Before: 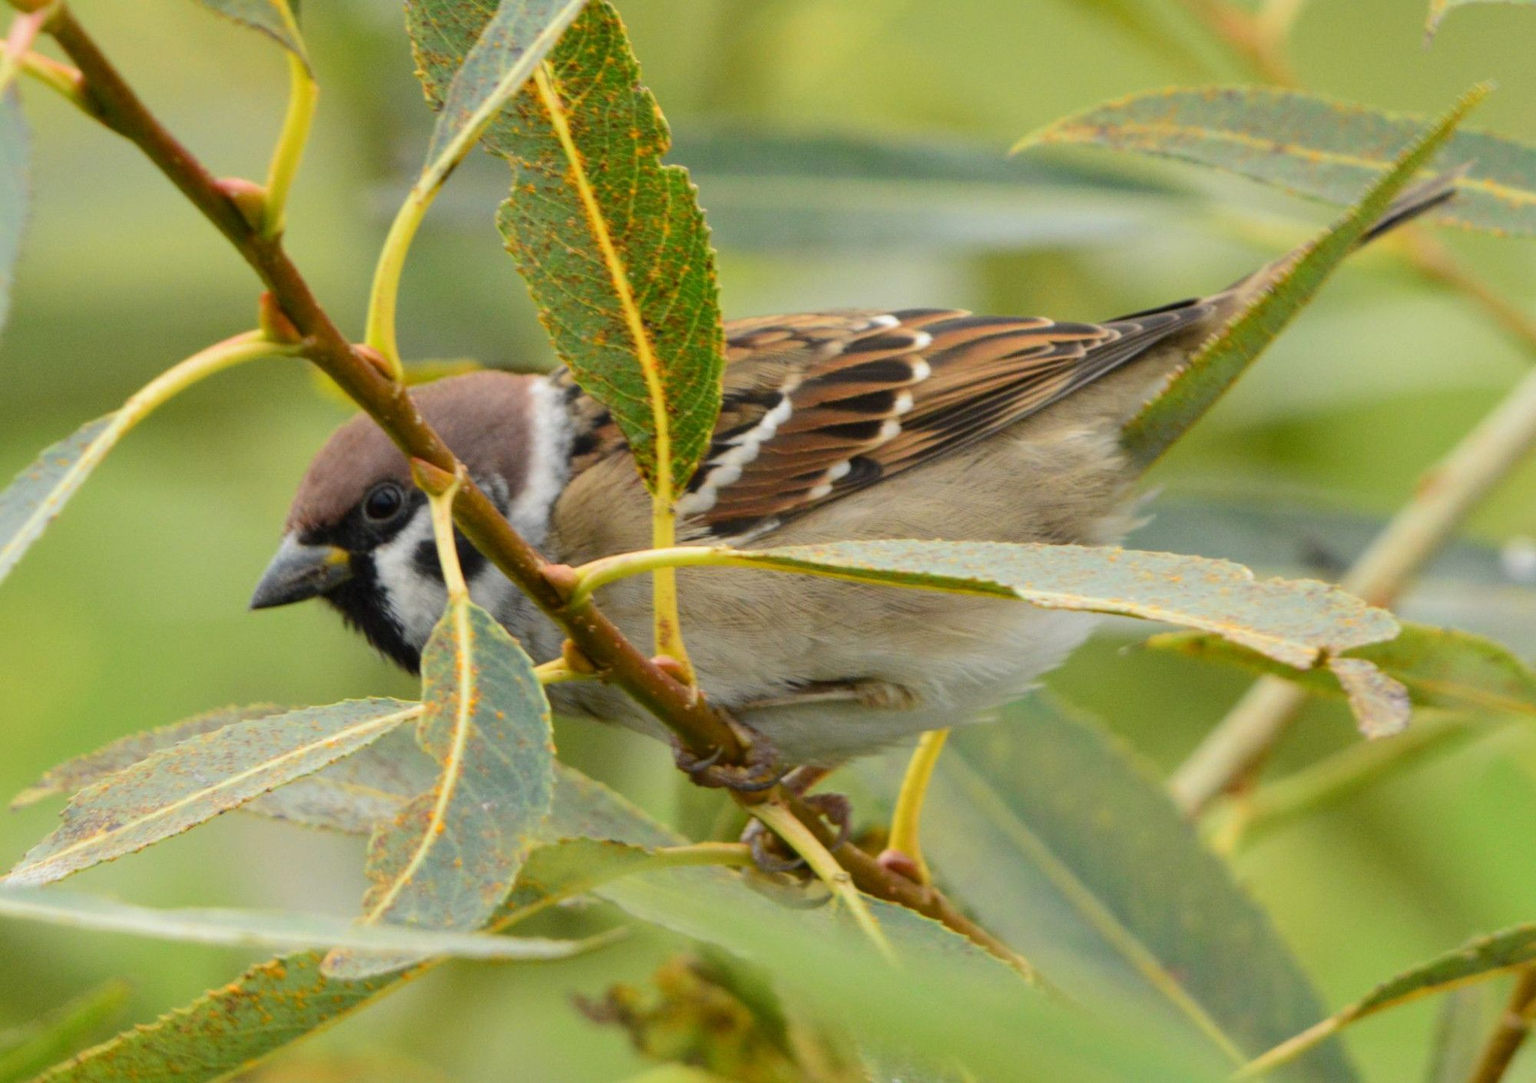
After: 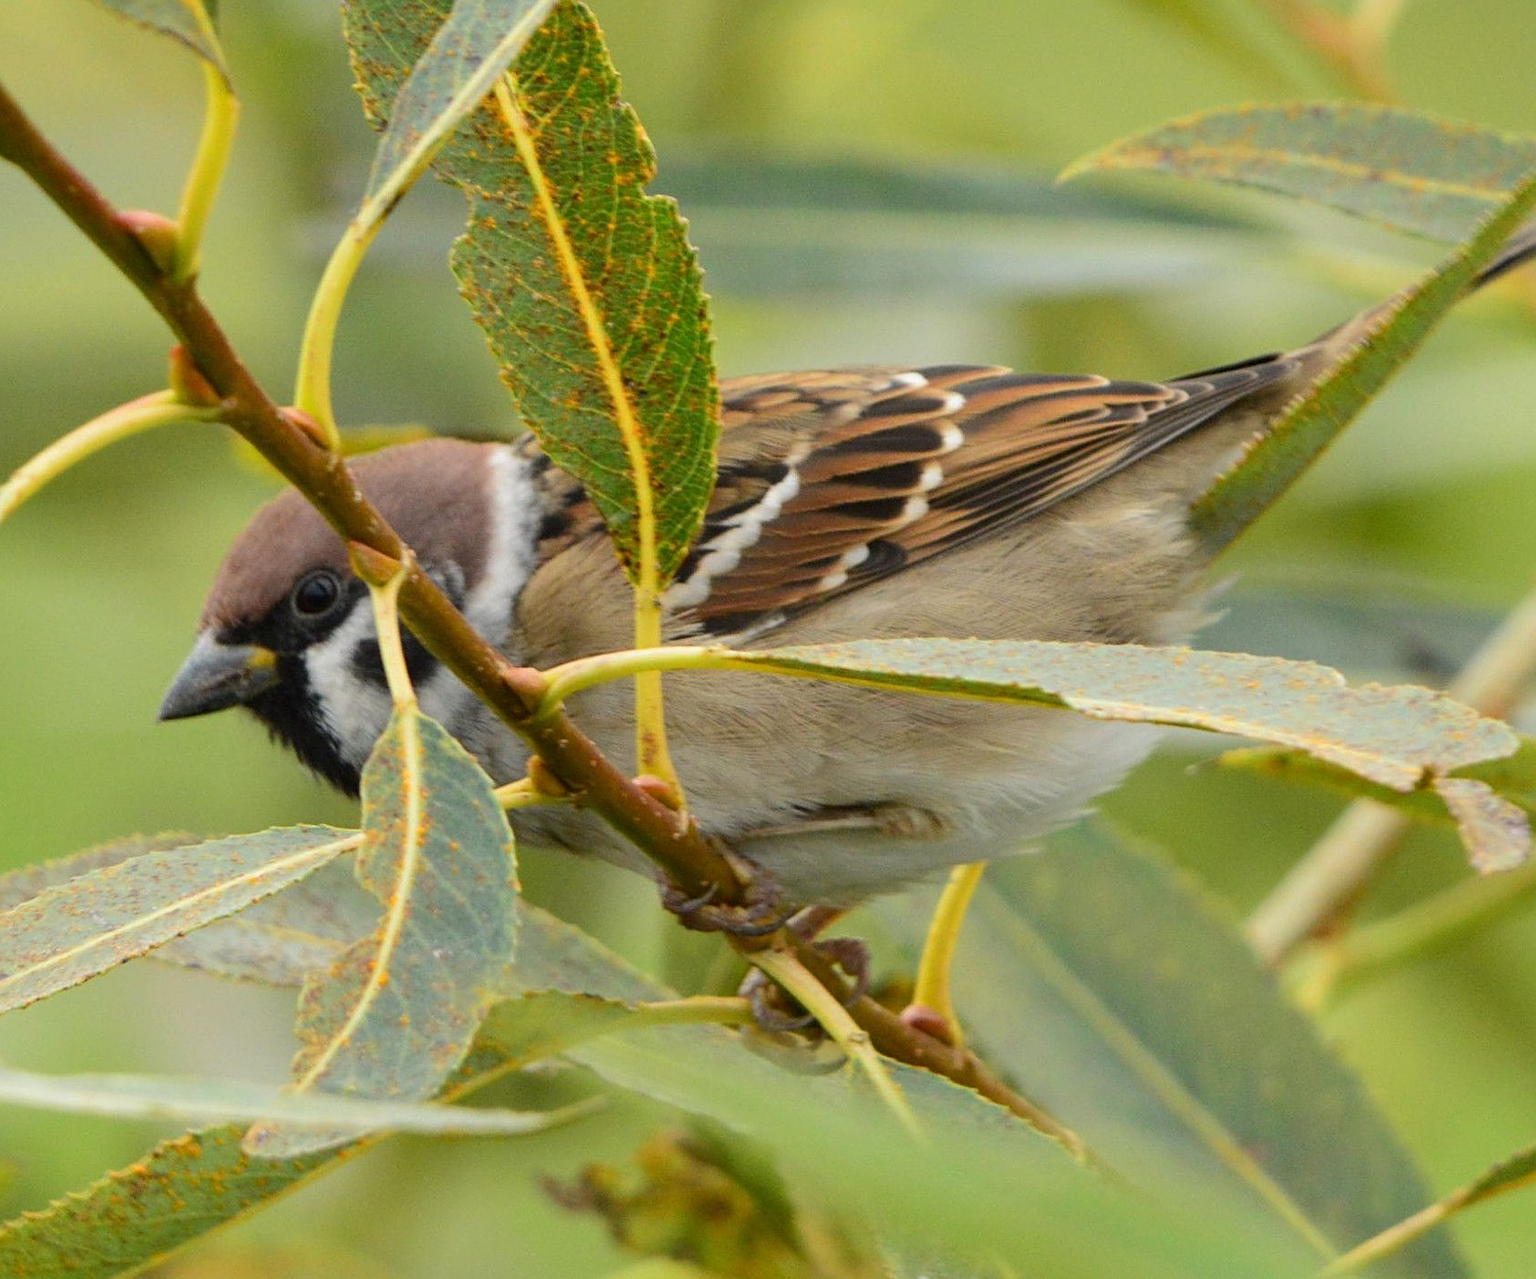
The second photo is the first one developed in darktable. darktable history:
crop: left 7.588%, right 7.853%
sharpen: on, module defaults
